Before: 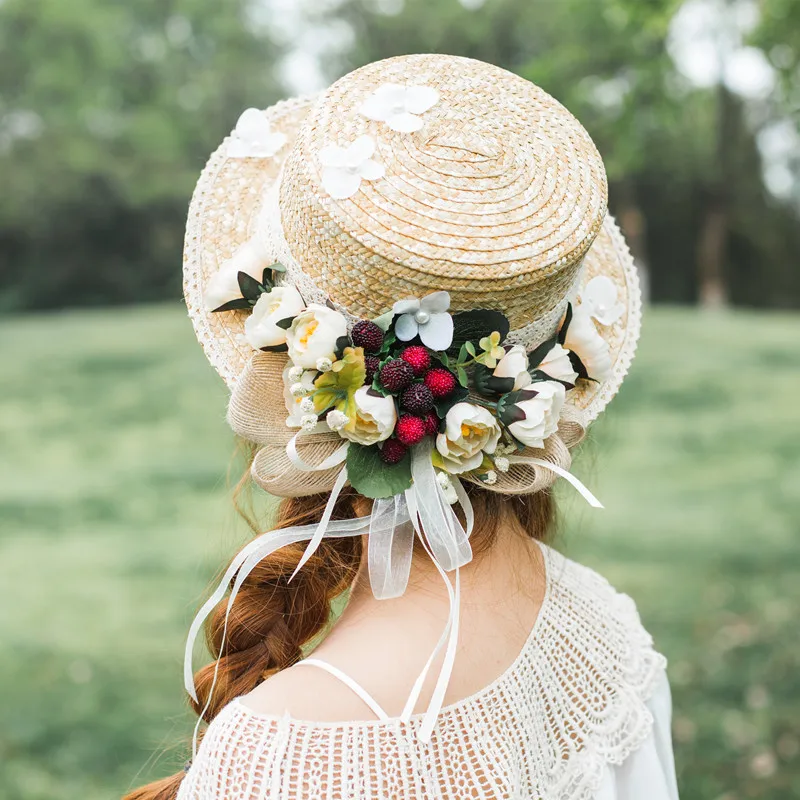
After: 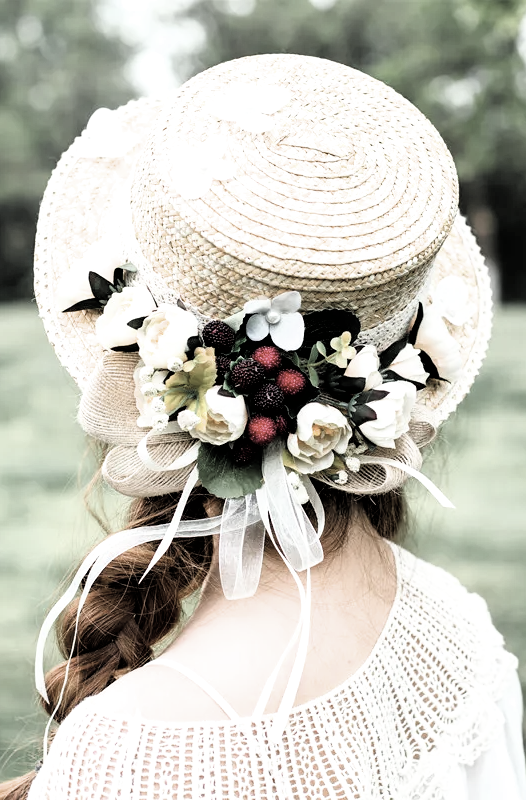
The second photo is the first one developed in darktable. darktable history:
crop and rotate: left 18.665%, right 15.468%
color zones: curves: ch1 [(0, 0.292) (0.001, 0.292) (0.2, 0.264) (0.4, 0.248) (0.6, 0.248) (0.8, 0.264) (0.999, 0.292) (1, 0.292)]
filmic rgb: black relative exposure -3.62 EV, white relative exposure 2.17 EV, hardness 3.63
